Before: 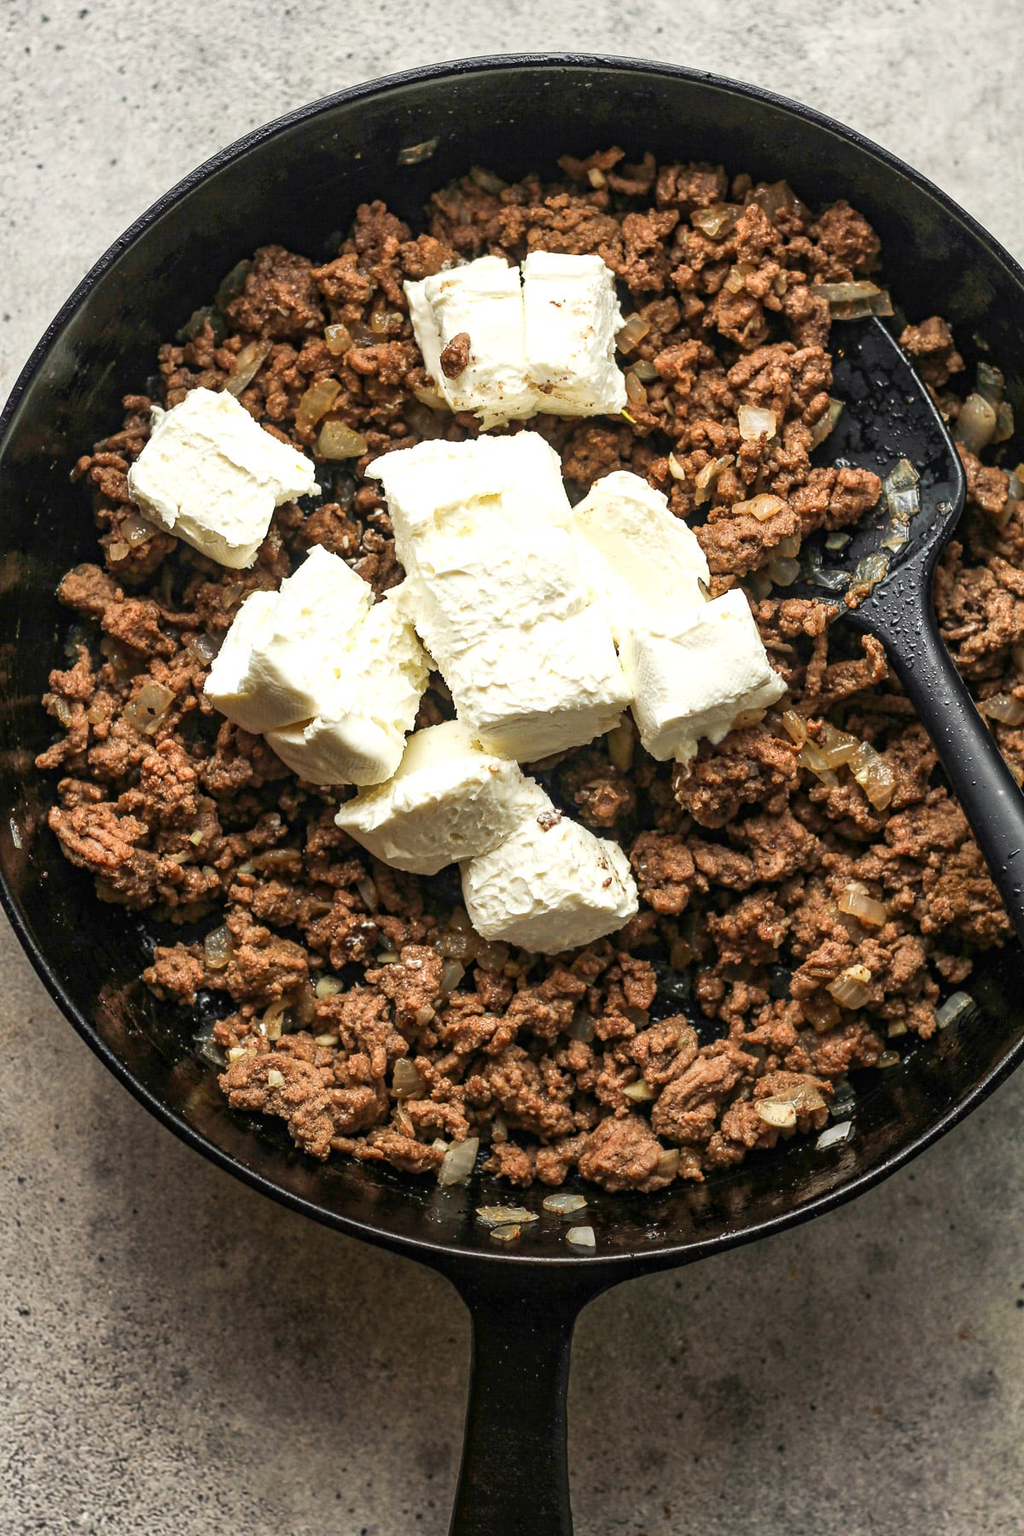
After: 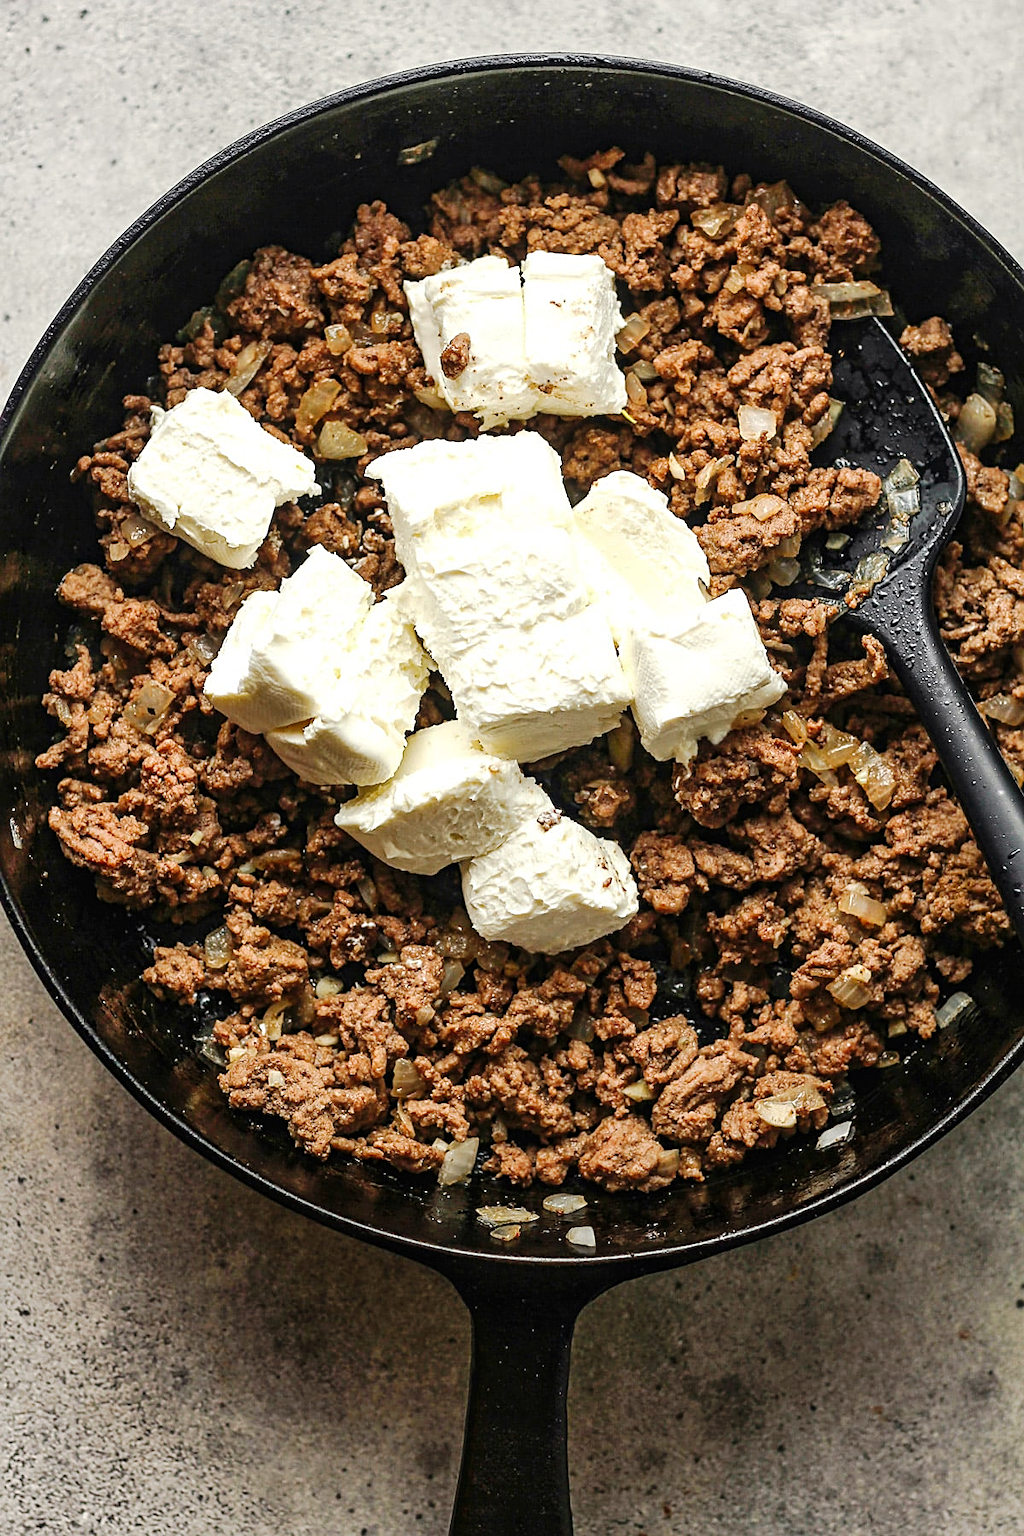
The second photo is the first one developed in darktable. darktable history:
tone curve: curves: ch0 [(0, 0) (0.003, 0.009) (0.011, 0.013) (0.025, 0.022) (0.044, 0.039) (0.069, 0.055) (0.1, 0.077) (0.136, 0.113) (0.177, 0.158) (0.224, 0.213) (0.277, 0.289) (0.335, 0.367) (0.399, 0.451) (0.468, 0.532) (0.543, 0.615) (0.623, 0.696) (0.709, 0.755) (0.801, 0.818) (0.898, 0.893) (1, 1)], preserve colors none
sharpen: amount 0.499
